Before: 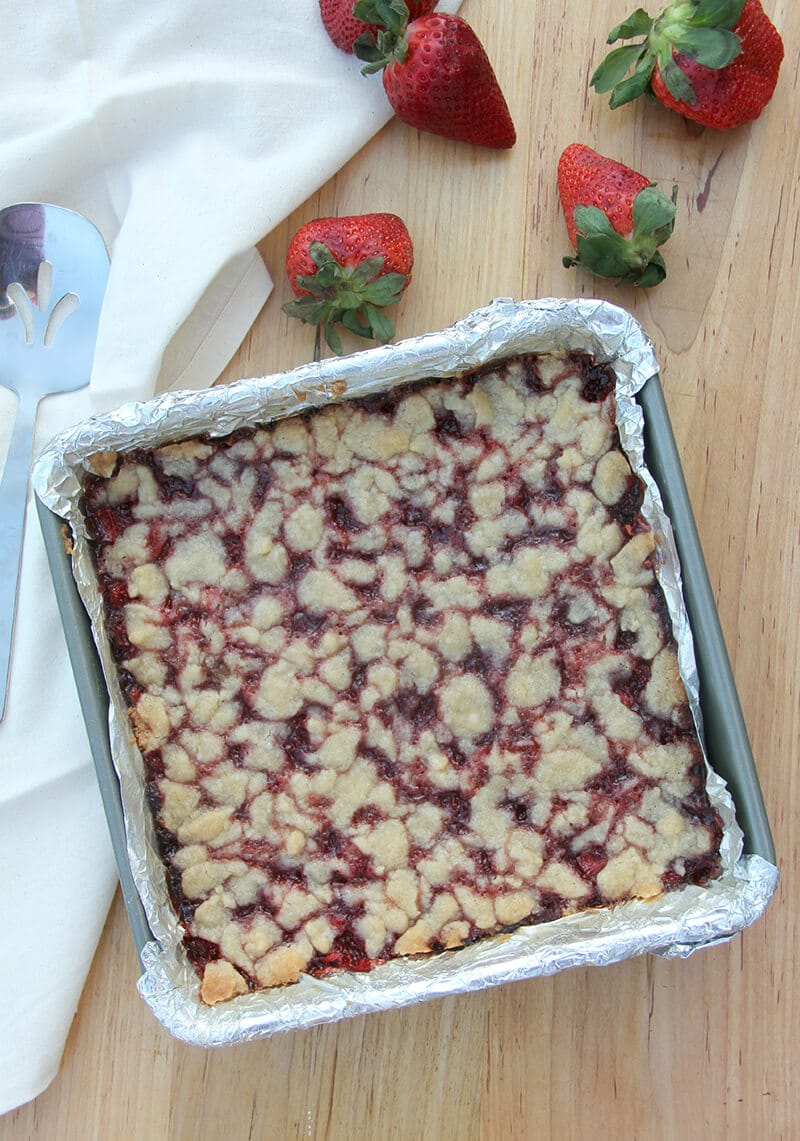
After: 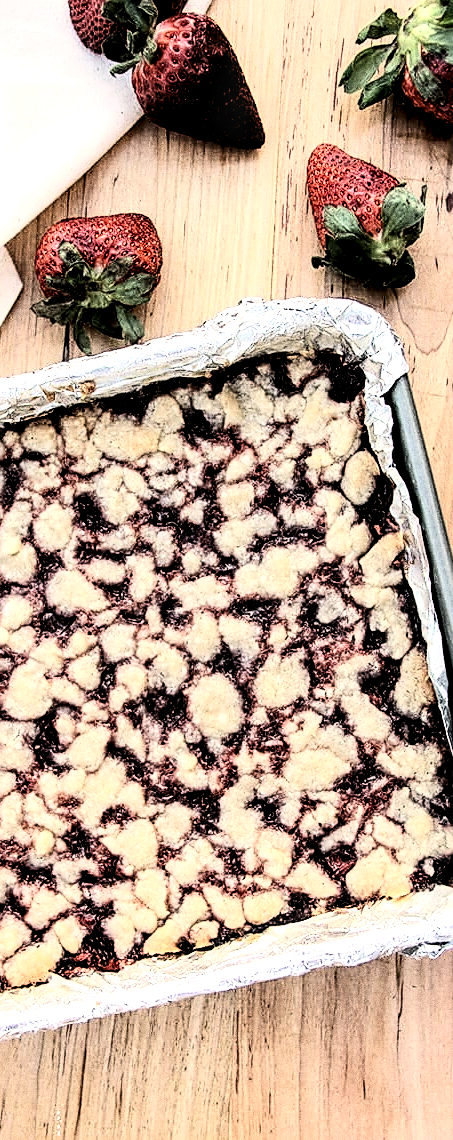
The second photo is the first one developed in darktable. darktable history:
white balance: red 1.127, blue 0.943
levels: levels [0.116, 0.574, 1]
crop: left 31.458%, top 0%, right 11.876%
local contrast: highlights 60%, shadows 60%, detail 160%
grain: coarseness 0.09 ISO, strength 40%
exposure: black level correction 0.003, exposure 0.383 EV, compensate highlight preservation false
contrast brightness saturation: contrast 0.5, saturation -0.1
sharpen: on, module defaults
